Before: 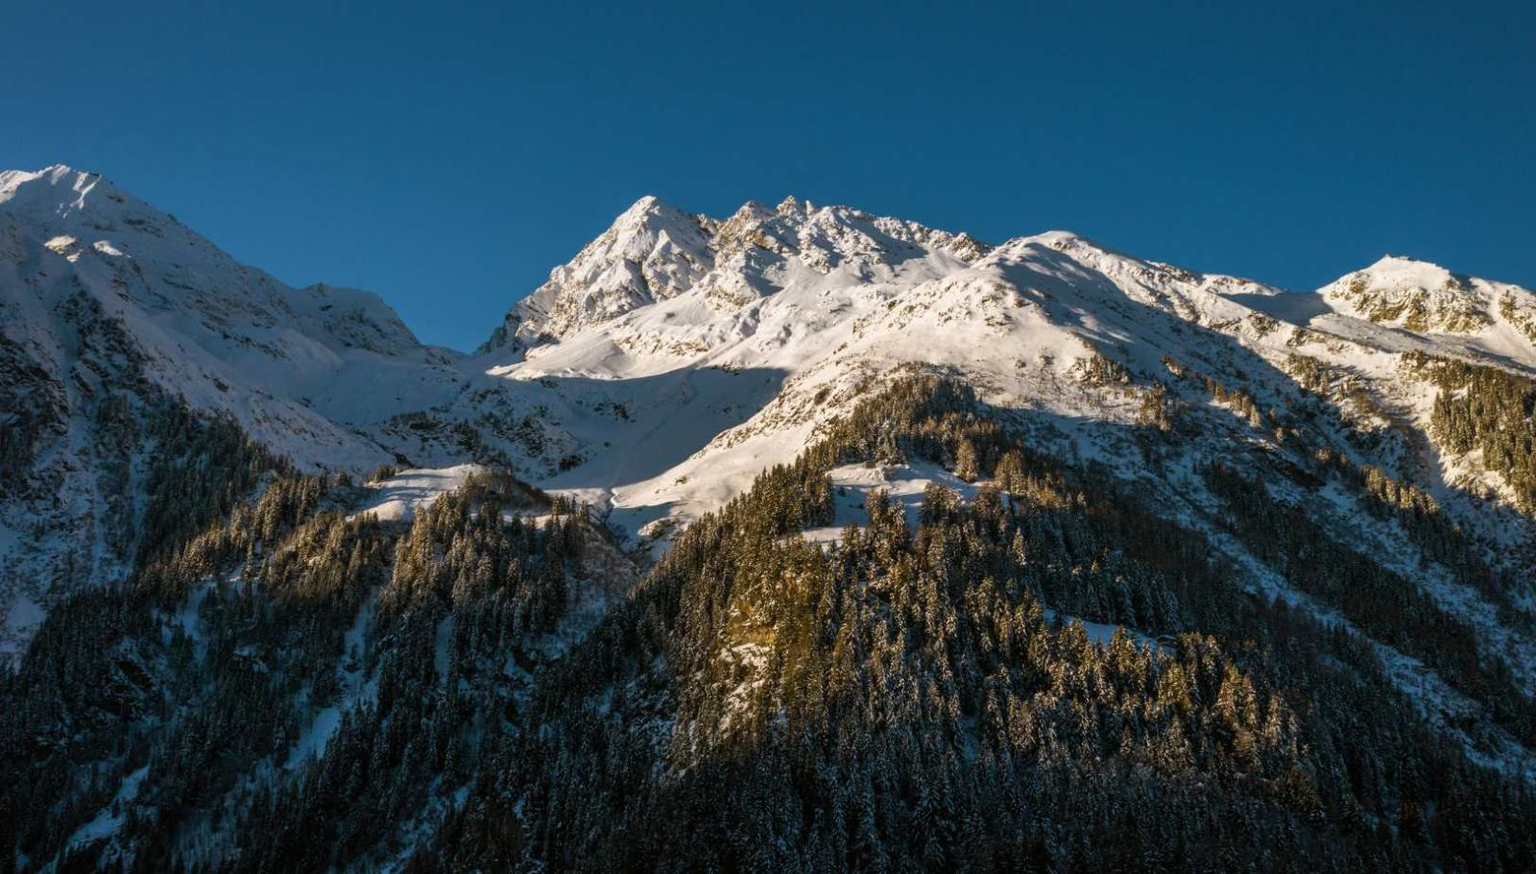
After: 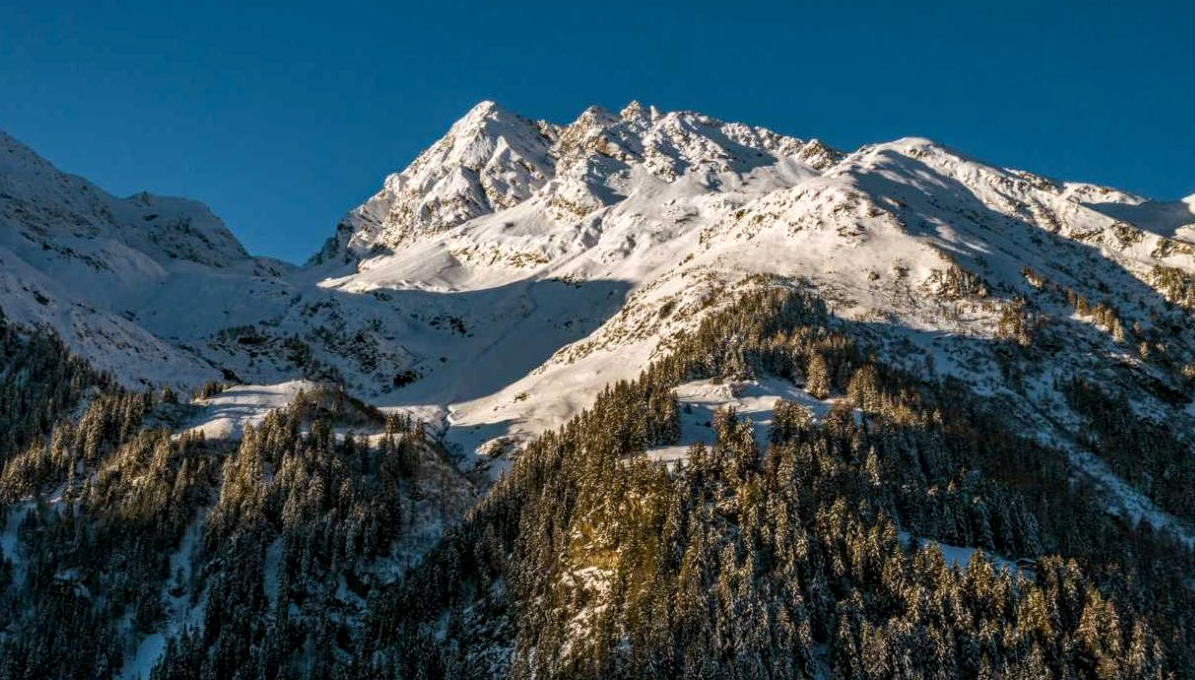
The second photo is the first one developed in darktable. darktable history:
crop and rotate: left 11.831%, top 11.346%, right 13.429%, bottom 13.899%
local contrast: on, module defaults
haze removal: compatibility mode true, adaptive false
